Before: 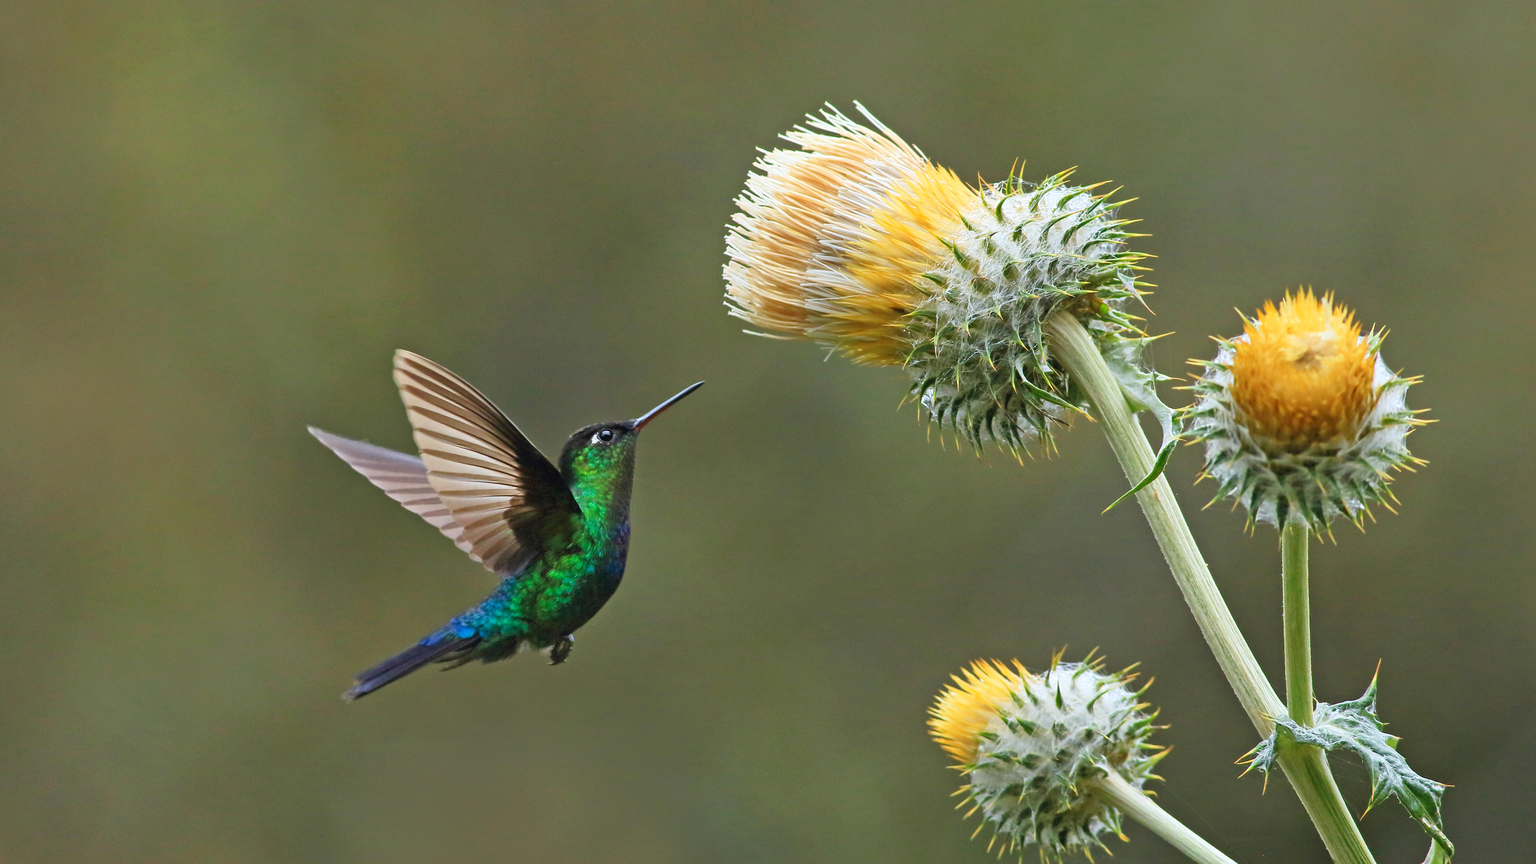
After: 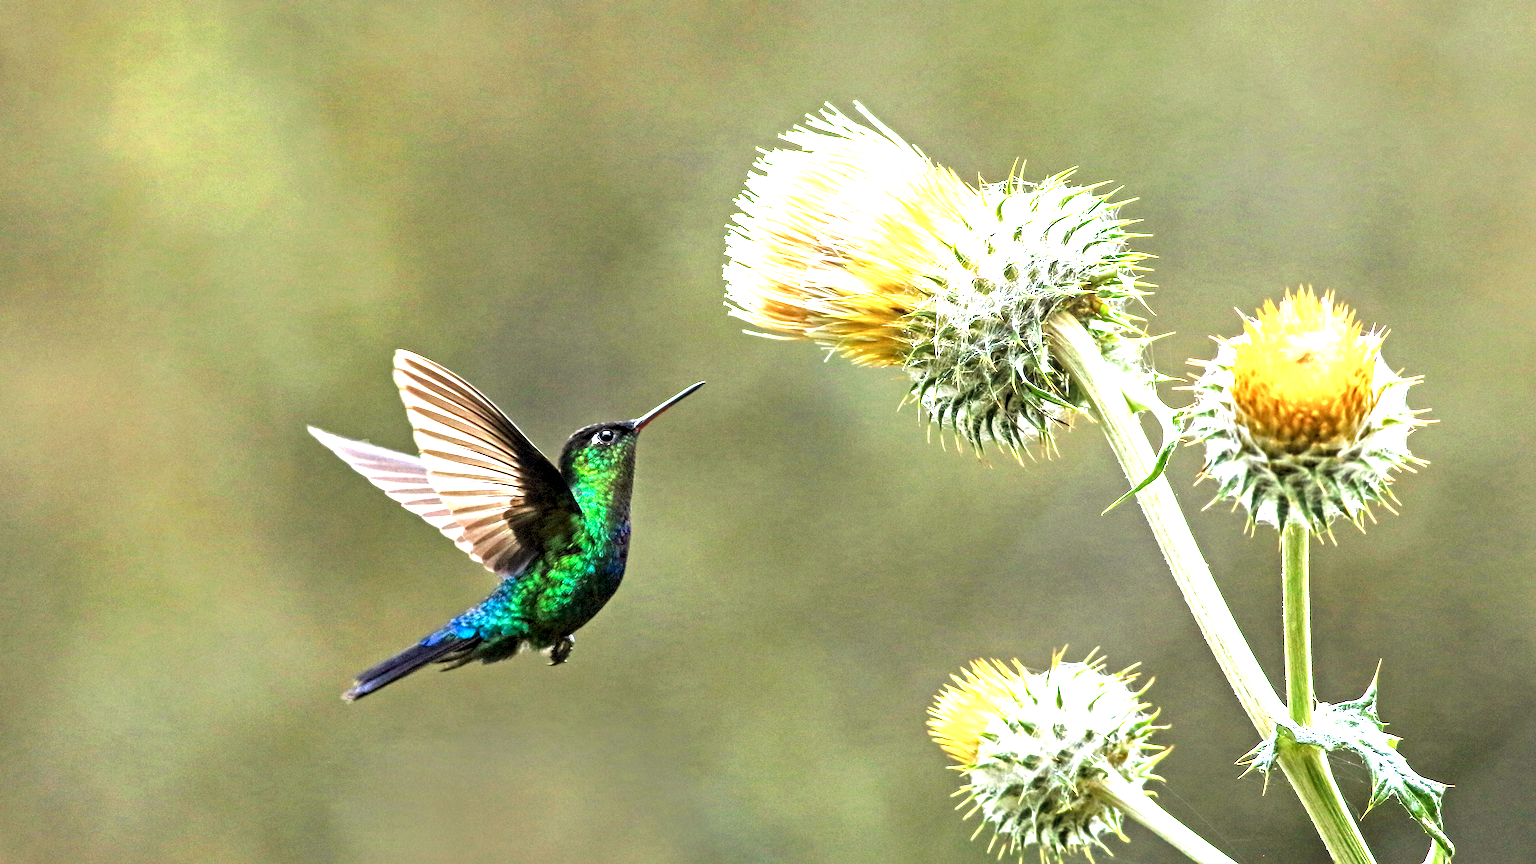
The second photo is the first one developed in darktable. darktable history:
exposure: exposure 1 EV, compensate highlight preservation false
local contrast: detail 161%
color balance rgb: power › chroma 0.318%, power › hue 23.16°, global offset › luminance -0.273%, global offset › hue 262.81°, perceptual saturation grading › global saturation 0.961%, perceptual brilliance grading › highlights 9.486%, perceptual brilliance grading › mid-tones 4.97%, contrast 15.441%
